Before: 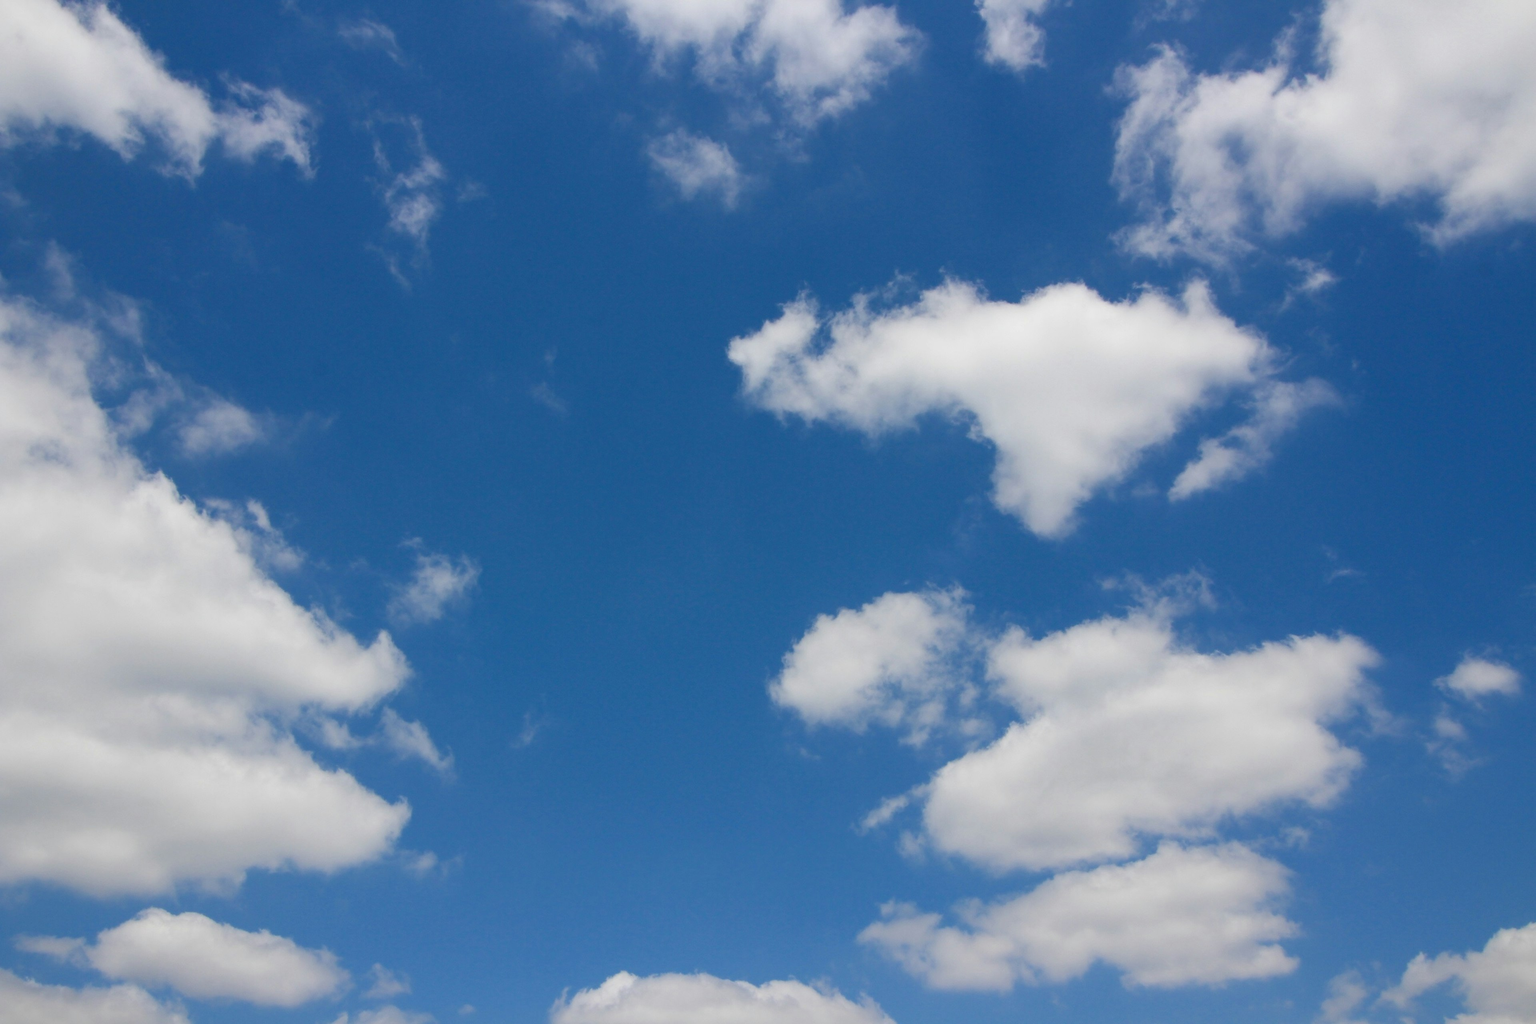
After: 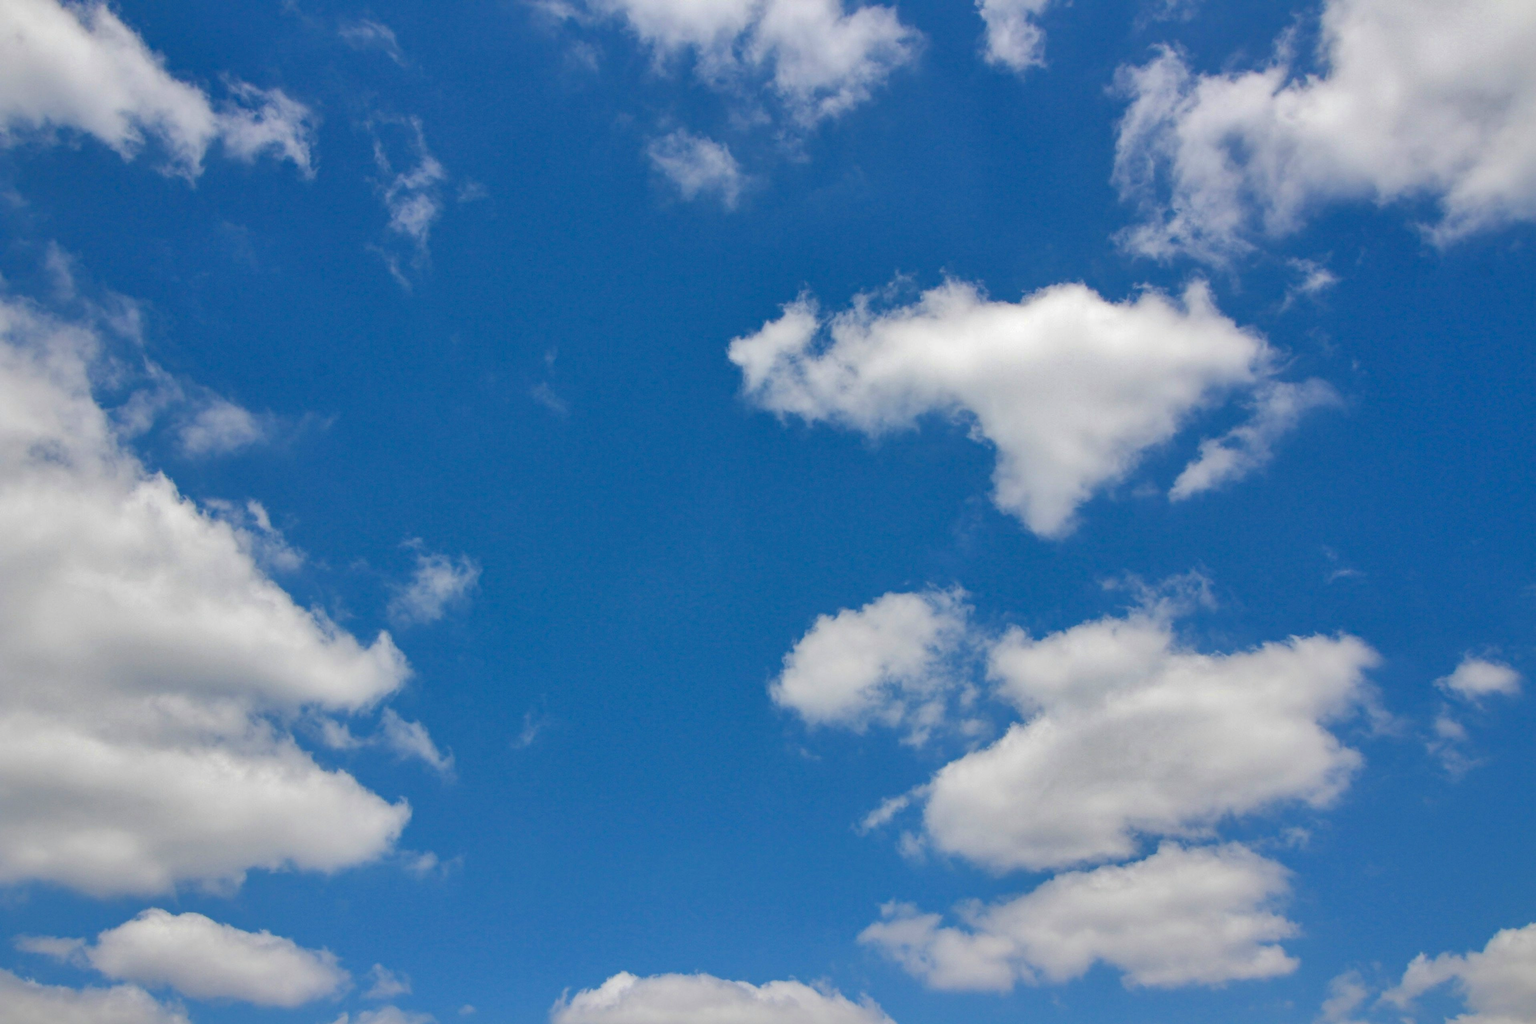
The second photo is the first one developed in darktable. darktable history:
shadows and highlights: on, module defaults
levels: mode automatic, levels [0.514, 0.759, 1]
haze removal: compatibility mode true, adaptive false
